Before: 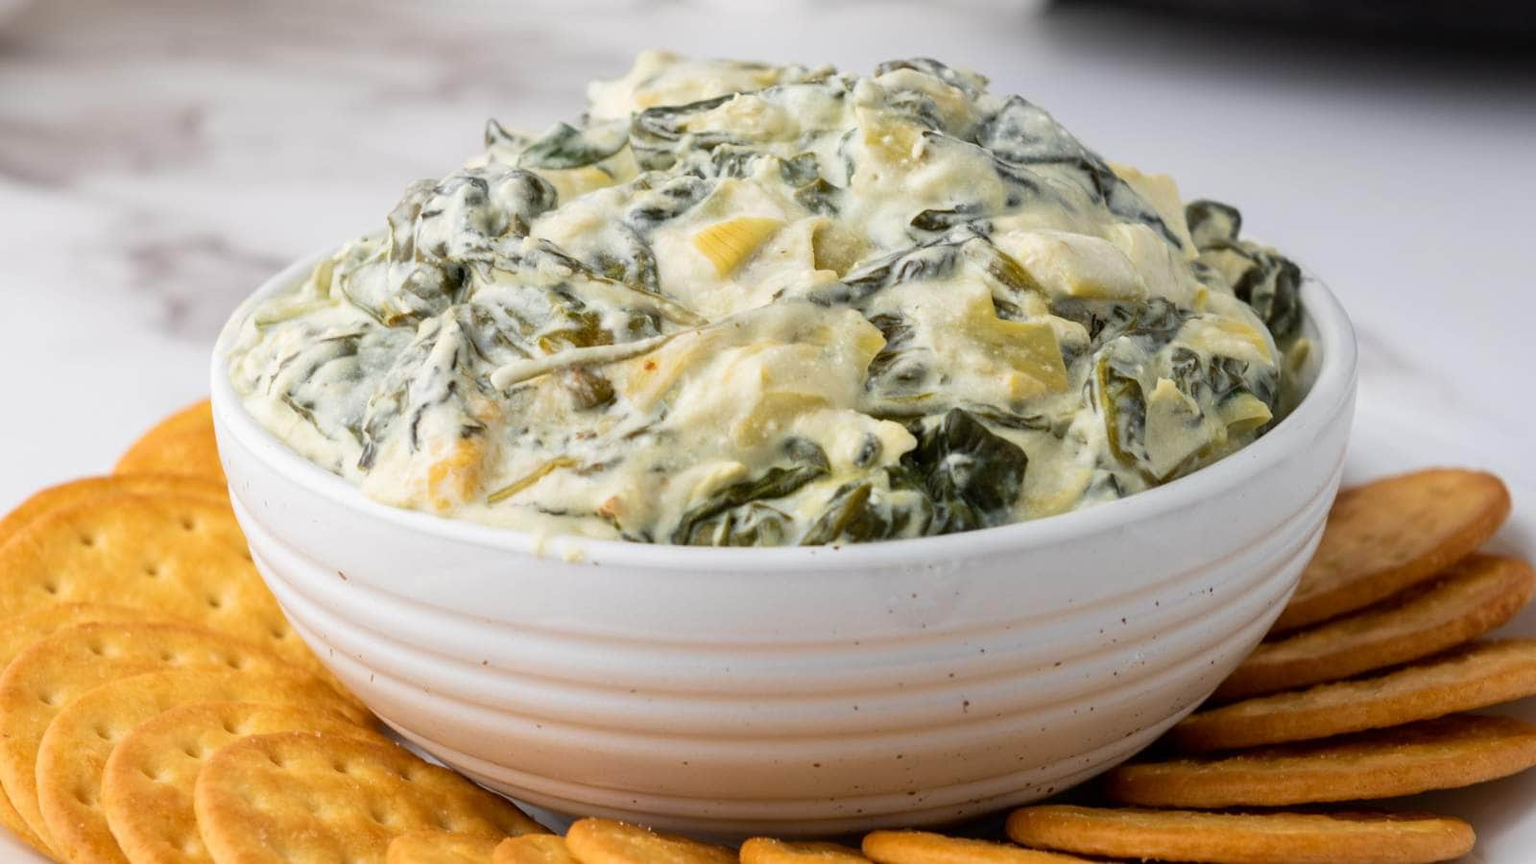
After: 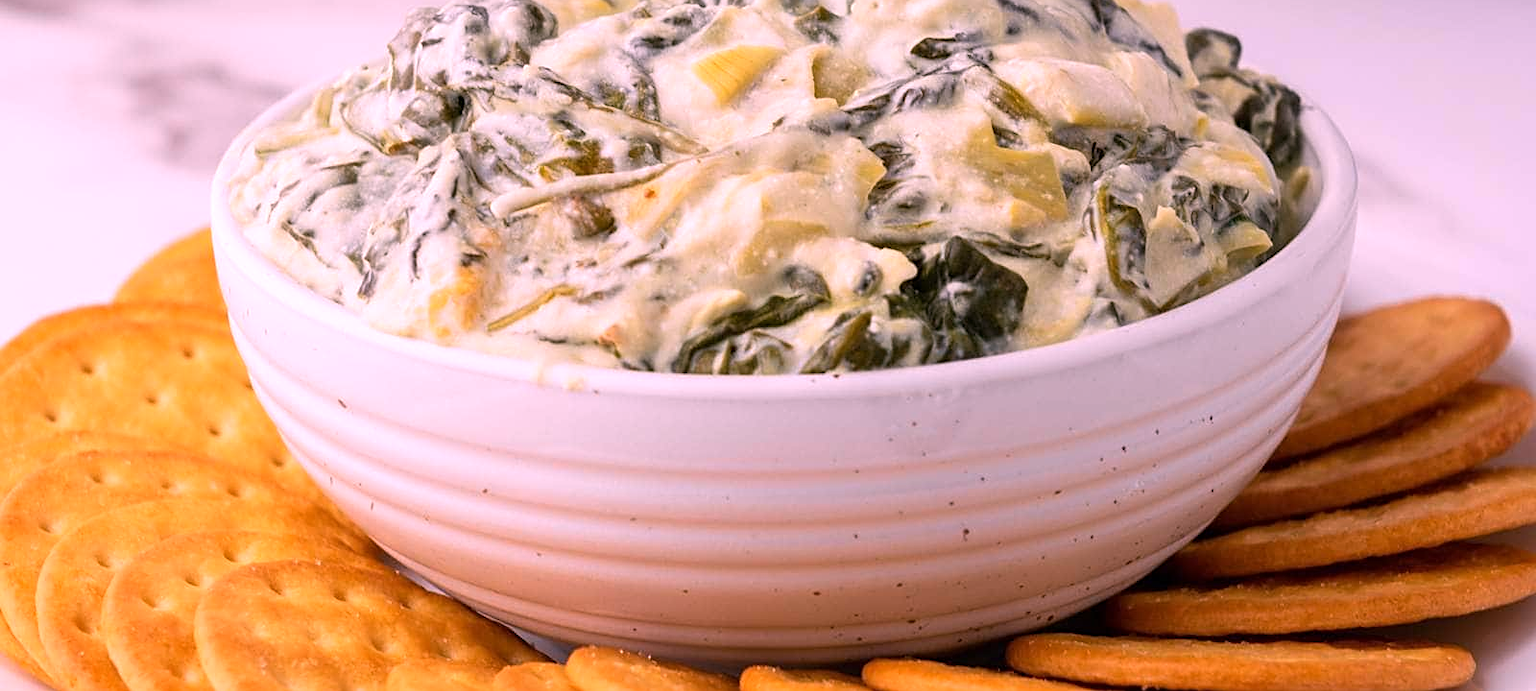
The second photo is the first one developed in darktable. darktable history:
white balance: red 1.188, blue 1.11
crop and rotate: top 19.998%
sharpen: on, module defaults
